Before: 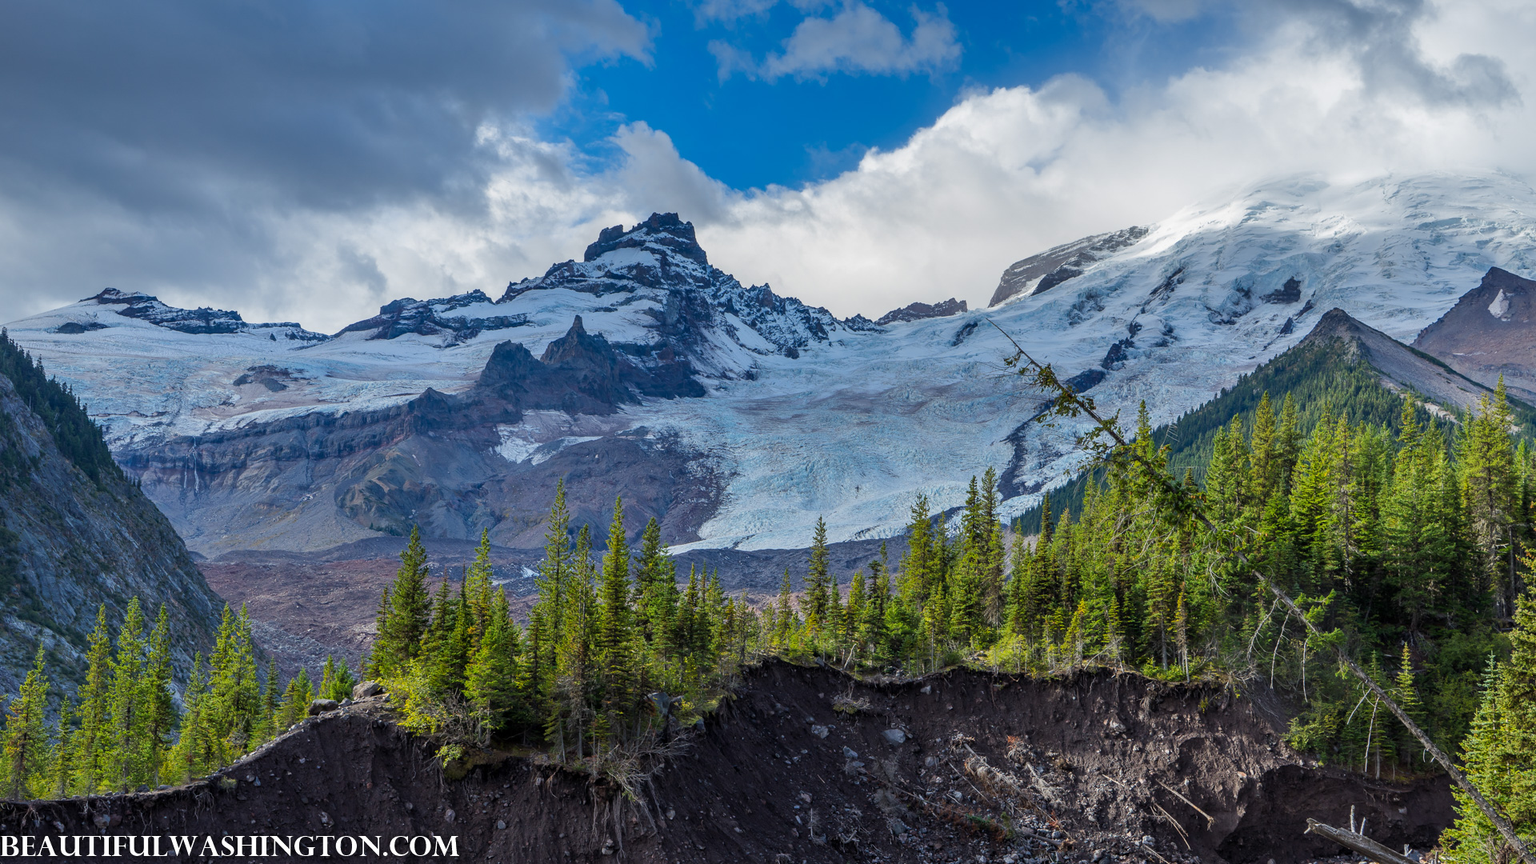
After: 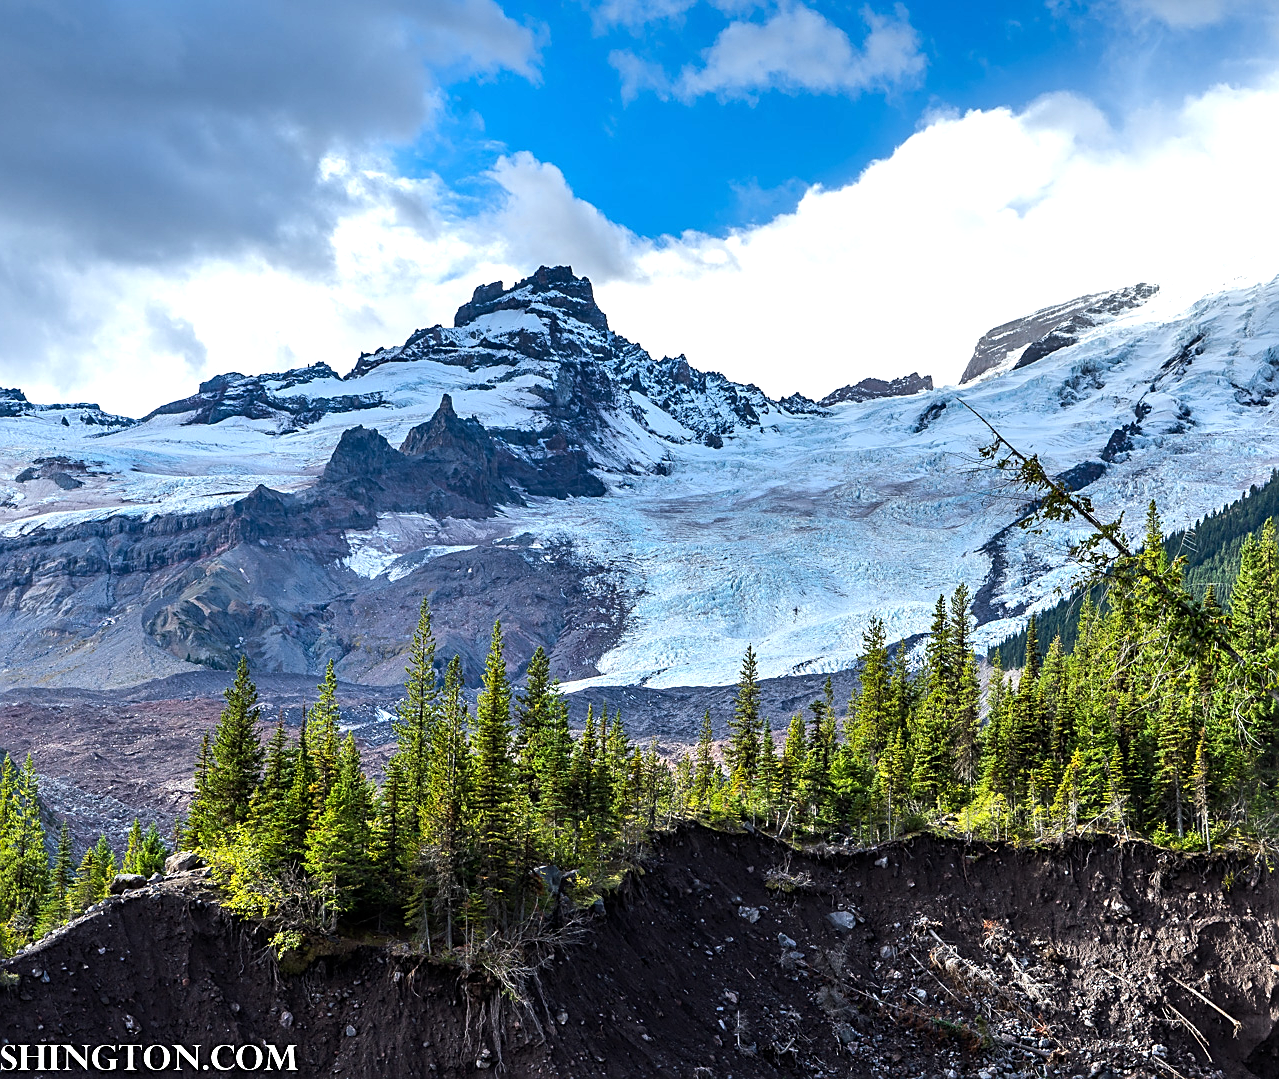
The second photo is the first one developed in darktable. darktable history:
crop and rotate: left 14.385%, right 18.948%
exposure: exposure 0.258 EV, compensate highlight preservation false
sharpen: amount 0.55
tone equalizer: -8 EV -0.75 EV, -7 EV -0.7 EV, -6 EV -0.6 EV, -5 EV -0.4 EV, -3 EV 0.4 EV, -2 EV 0.6 EV, -1 EV 0.7 EV, +0 EV 0.75 EV, edges refinement/feathering 500, mask exposure compensation -1.57 EV, preserve details no
